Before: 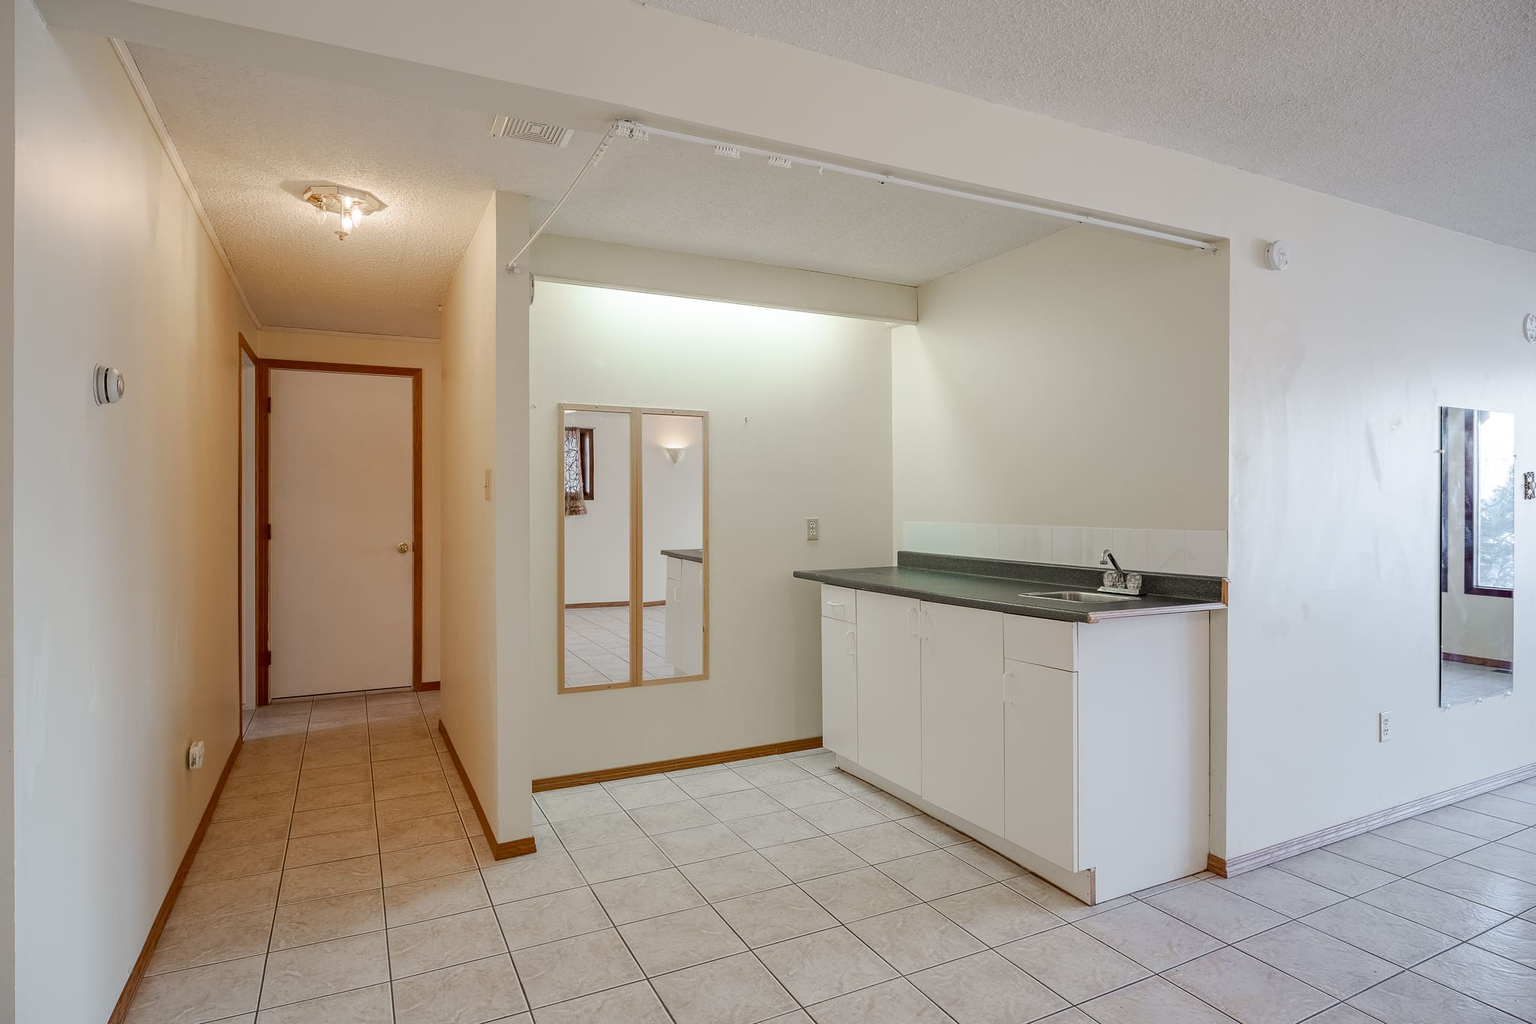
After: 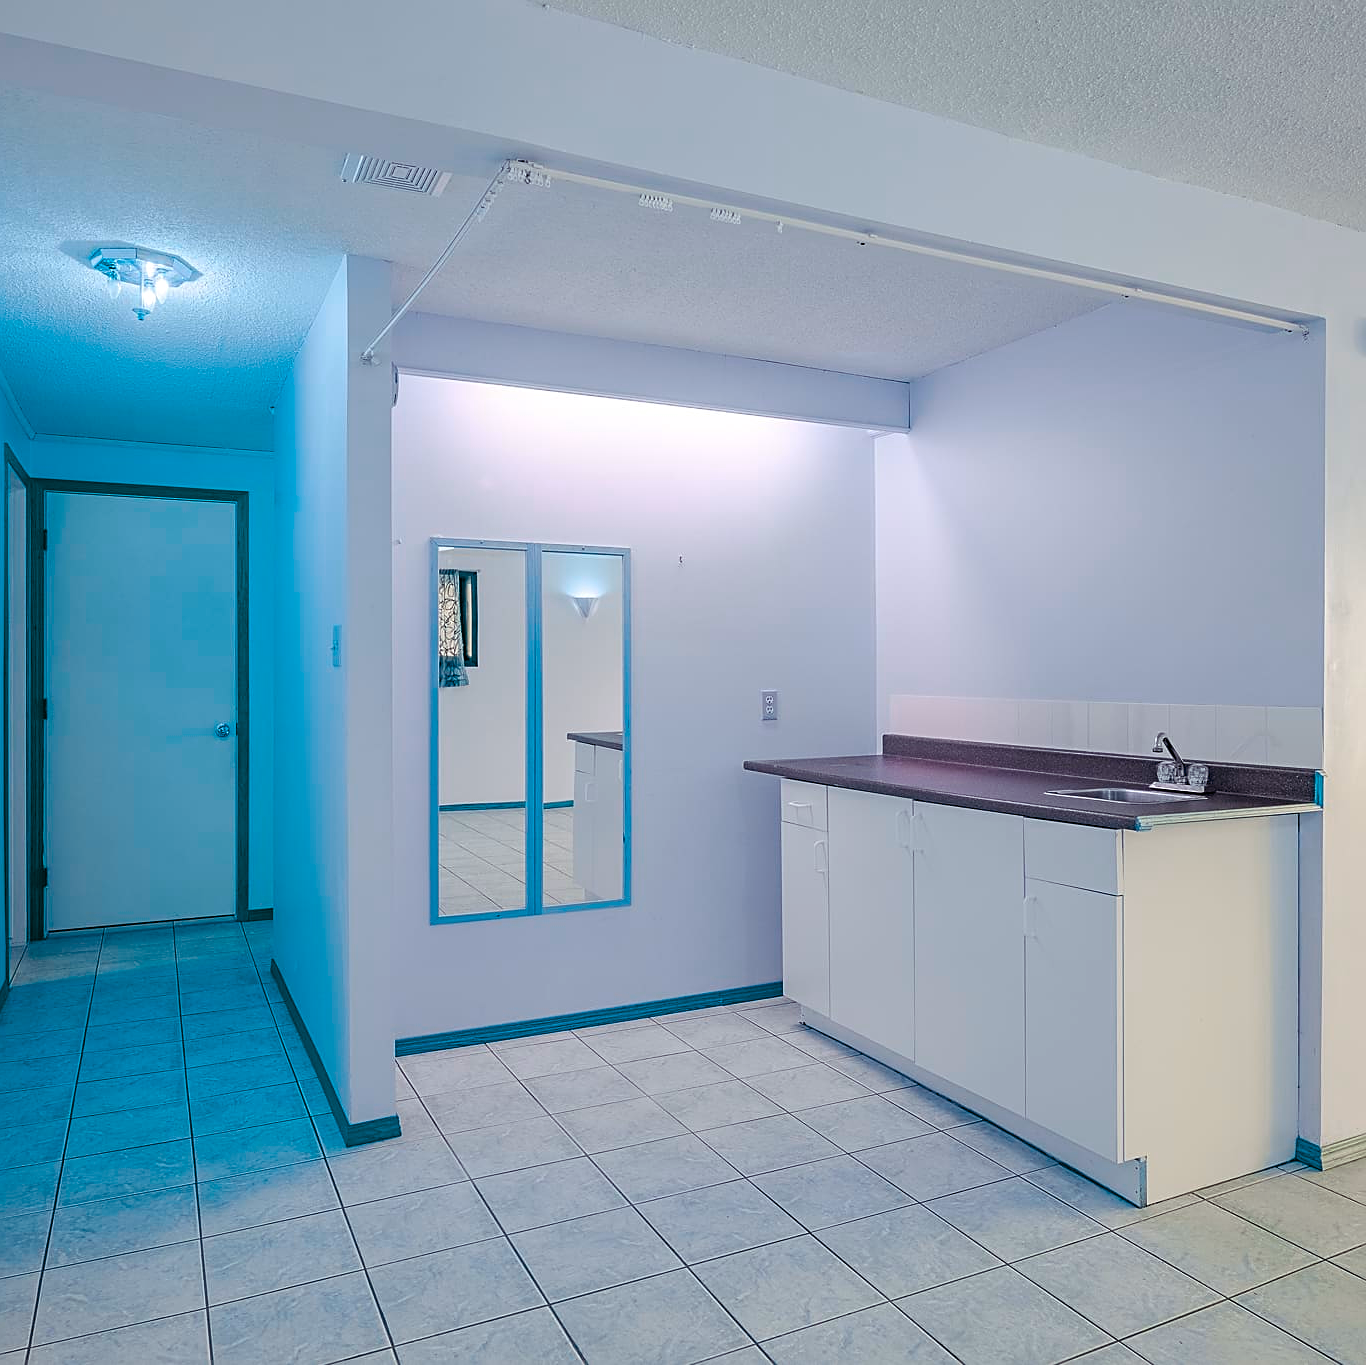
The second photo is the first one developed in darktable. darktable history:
sharpen: on, module defaults
color balance rgb: shadows lift › luminance 0.502%, shadows lift › chroma 6.885%, shadows lift › hue 301.85°, perceptual saturation grading › global saturation 0.526%, hue shift 177.59°, global vibrance 49.998%, contrast 0.584%
crop and rotate: left 15.336%, right 17.958%
